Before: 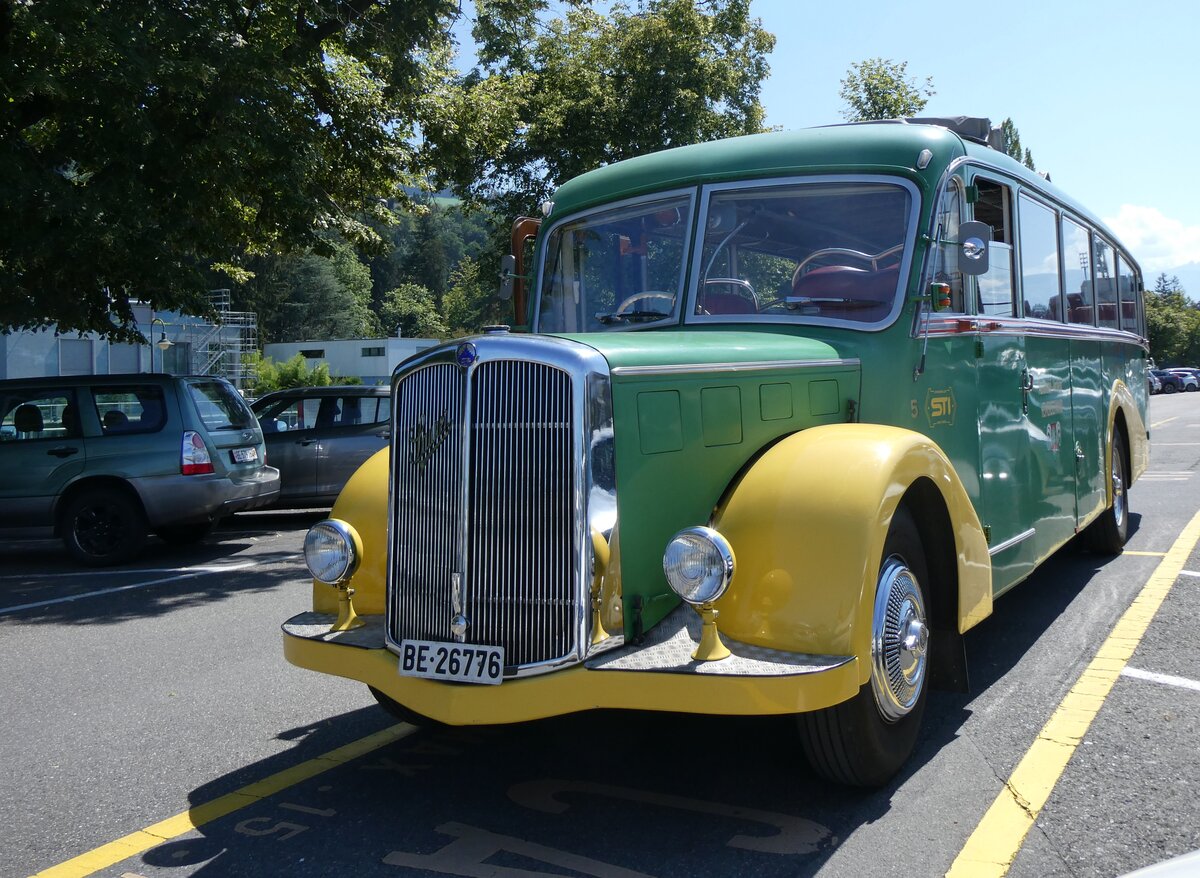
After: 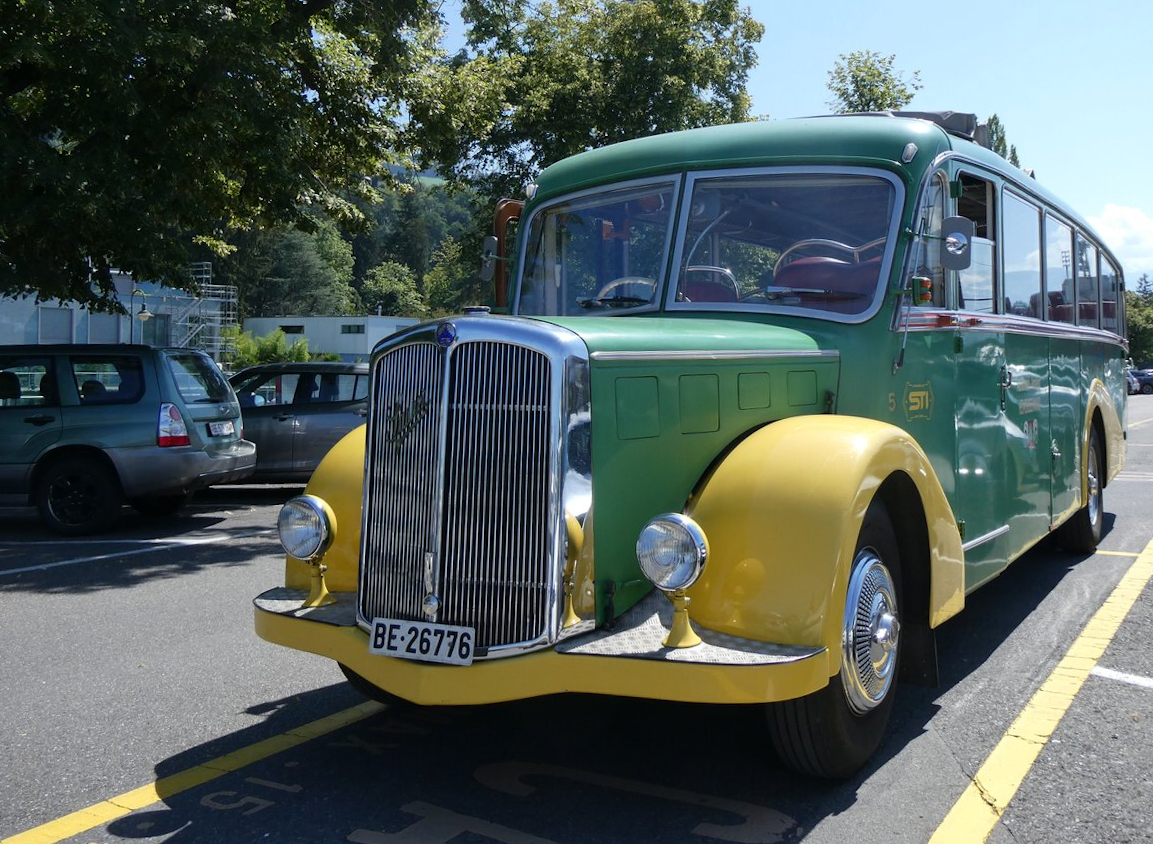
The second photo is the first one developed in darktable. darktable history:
crop and rotate: angle -1.69°
white balance: red 1, blue 1
